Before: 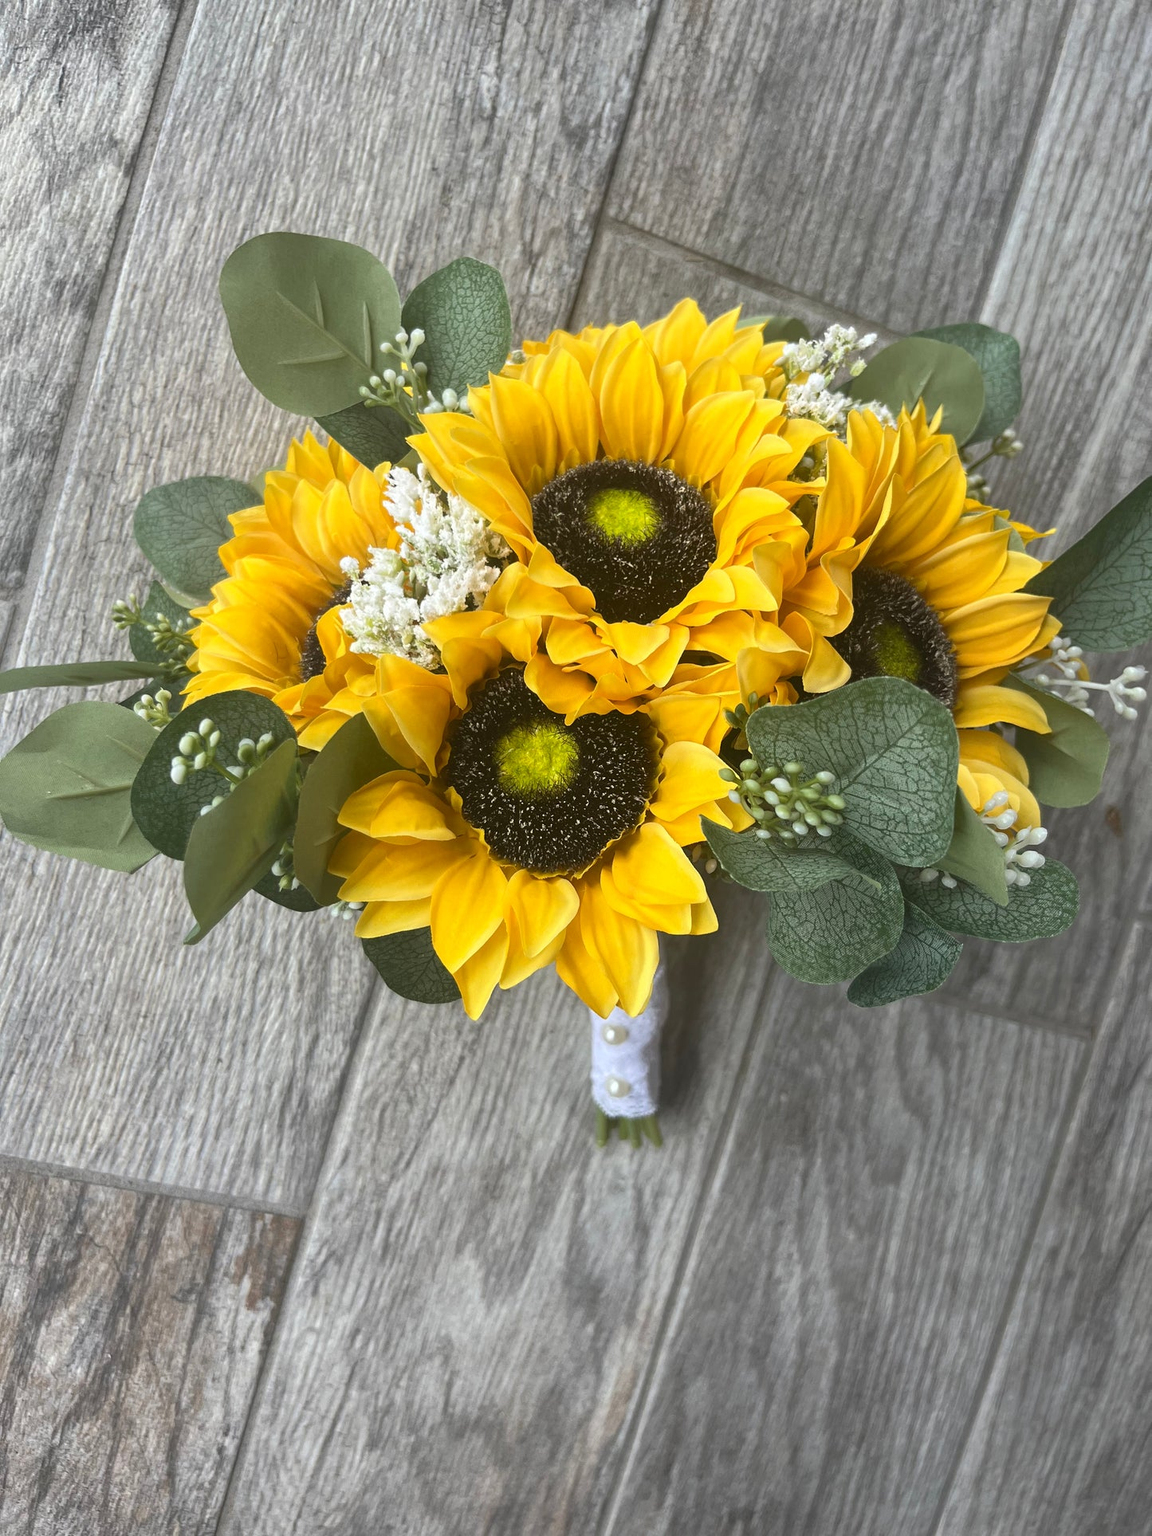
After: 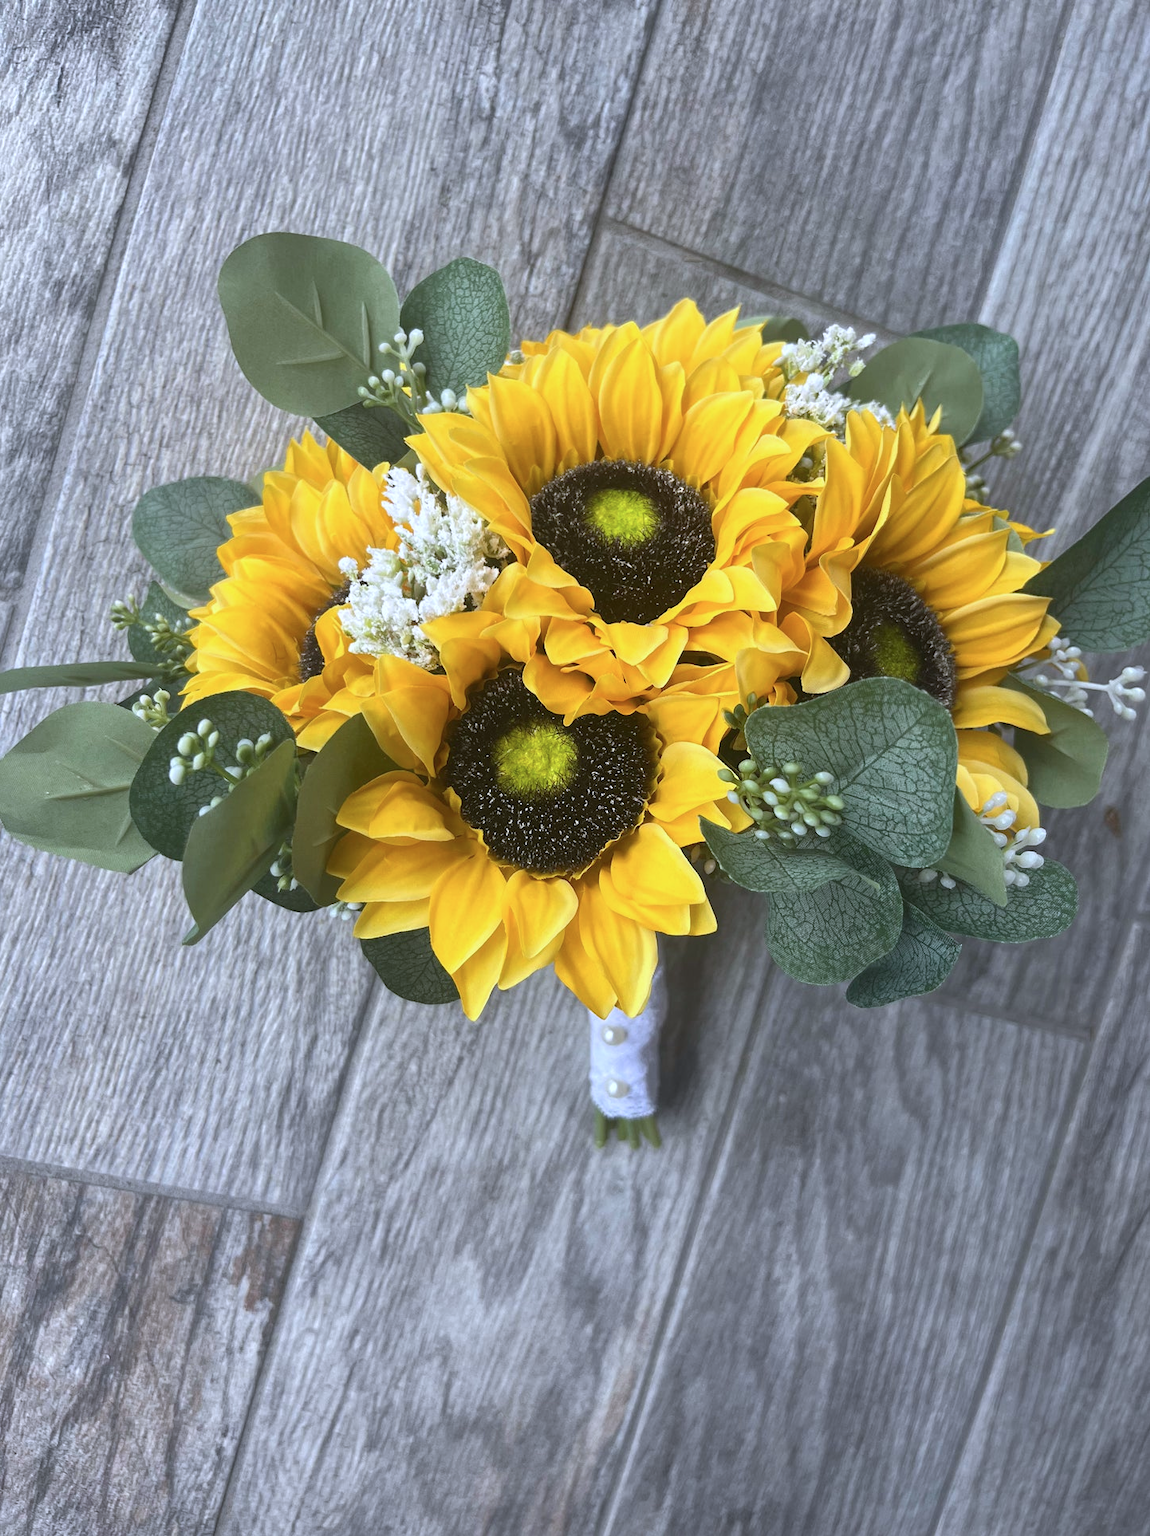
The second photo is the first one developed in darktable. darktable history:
crop: left 0.142%
color calibration: illuminant as shot in camera, x 0.37, y 0.382, temperature 4318.03 K
